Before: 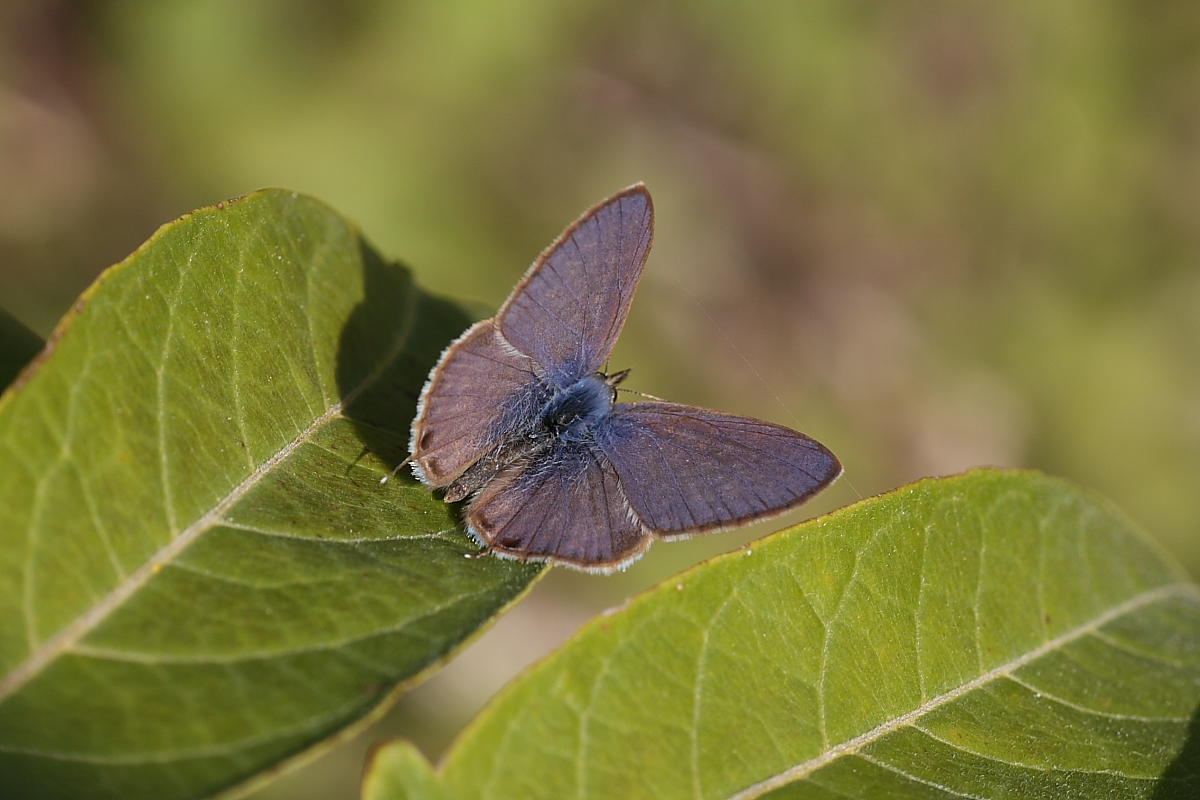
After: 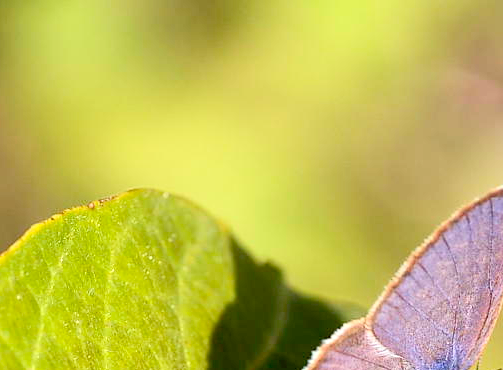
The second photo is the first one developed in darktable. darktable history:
crop and rotate: left 10.817%, top 0.062%, right 47.194%, bottom 53.626%
contrast brightness saturation: contrast 0.2, brightness 0.16, saturation 0.22
exposure: black level correction 0.01, exposure 1 EV, compensate highlight preservation false
